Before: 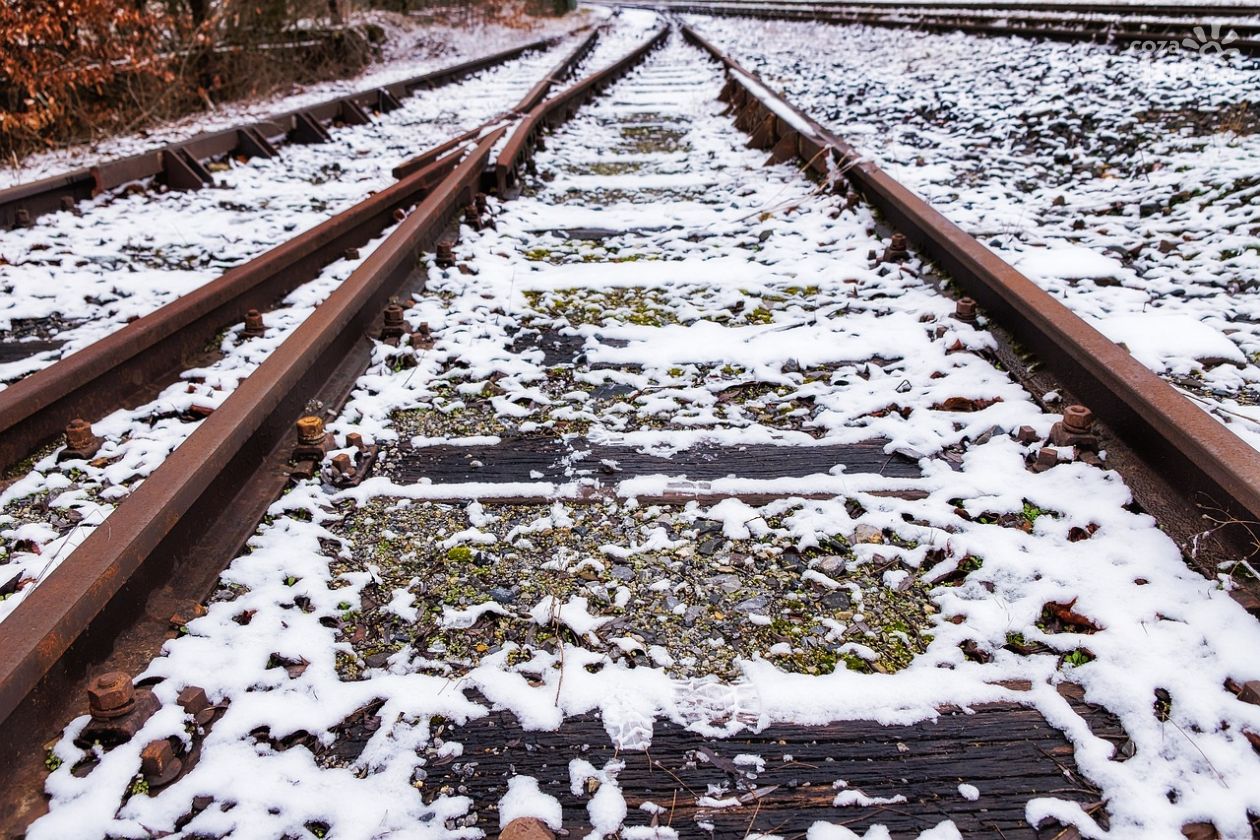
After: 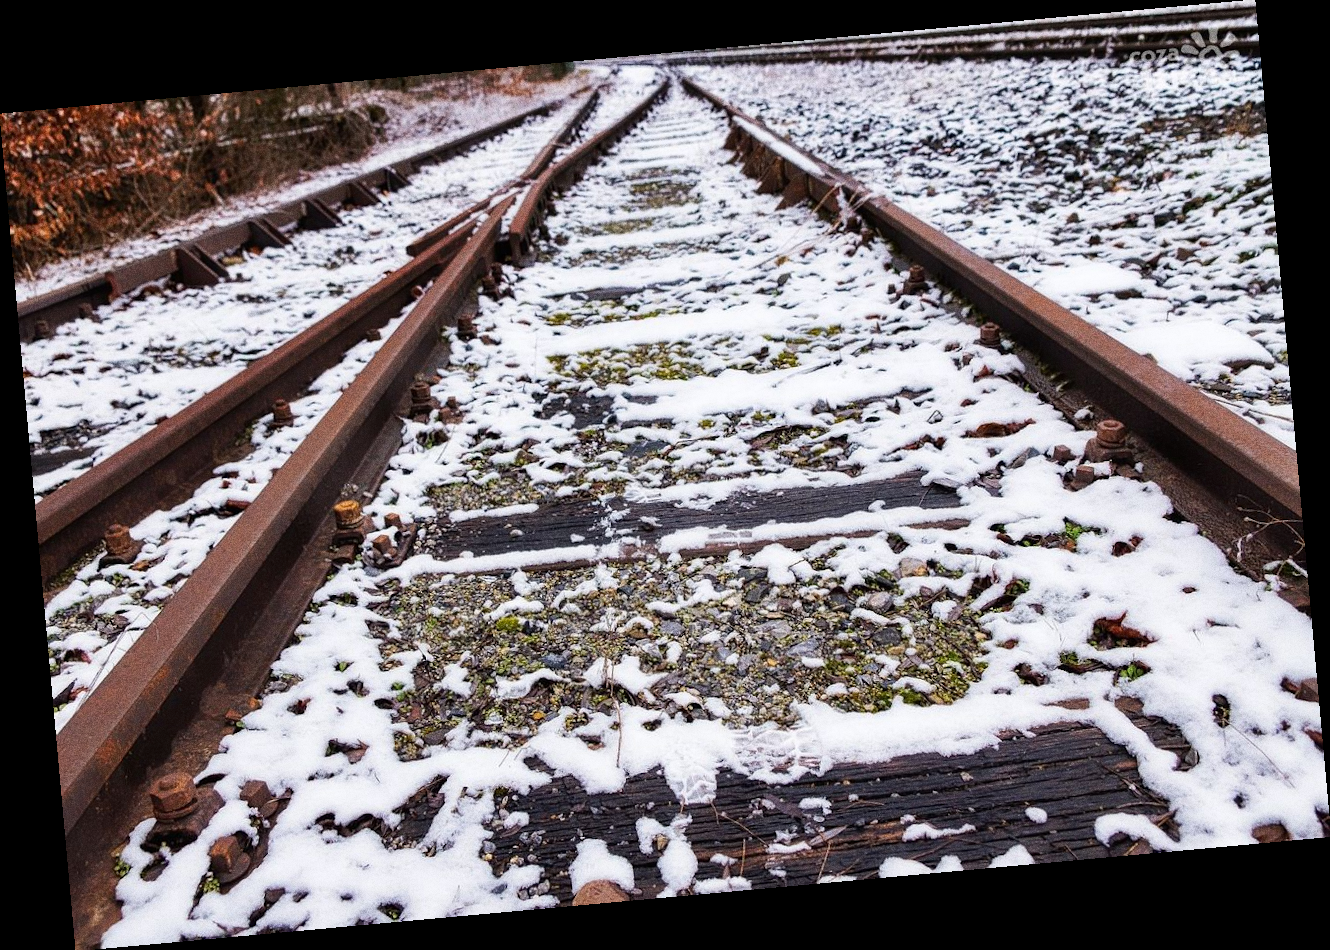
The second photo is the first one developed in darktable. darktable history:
rotate and perspective: rotation -5.2°, automatic cropping off
grain: coarseness 0.09 ISO, strength 40%
